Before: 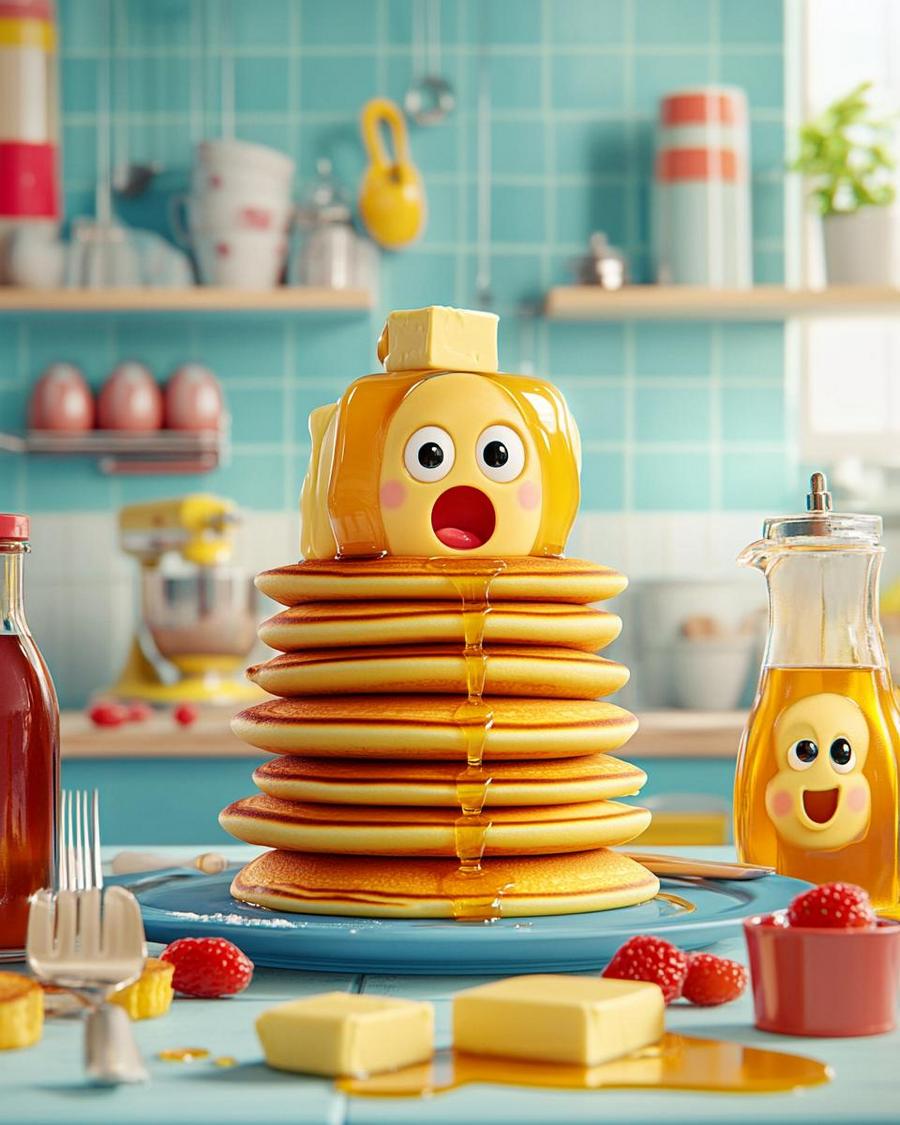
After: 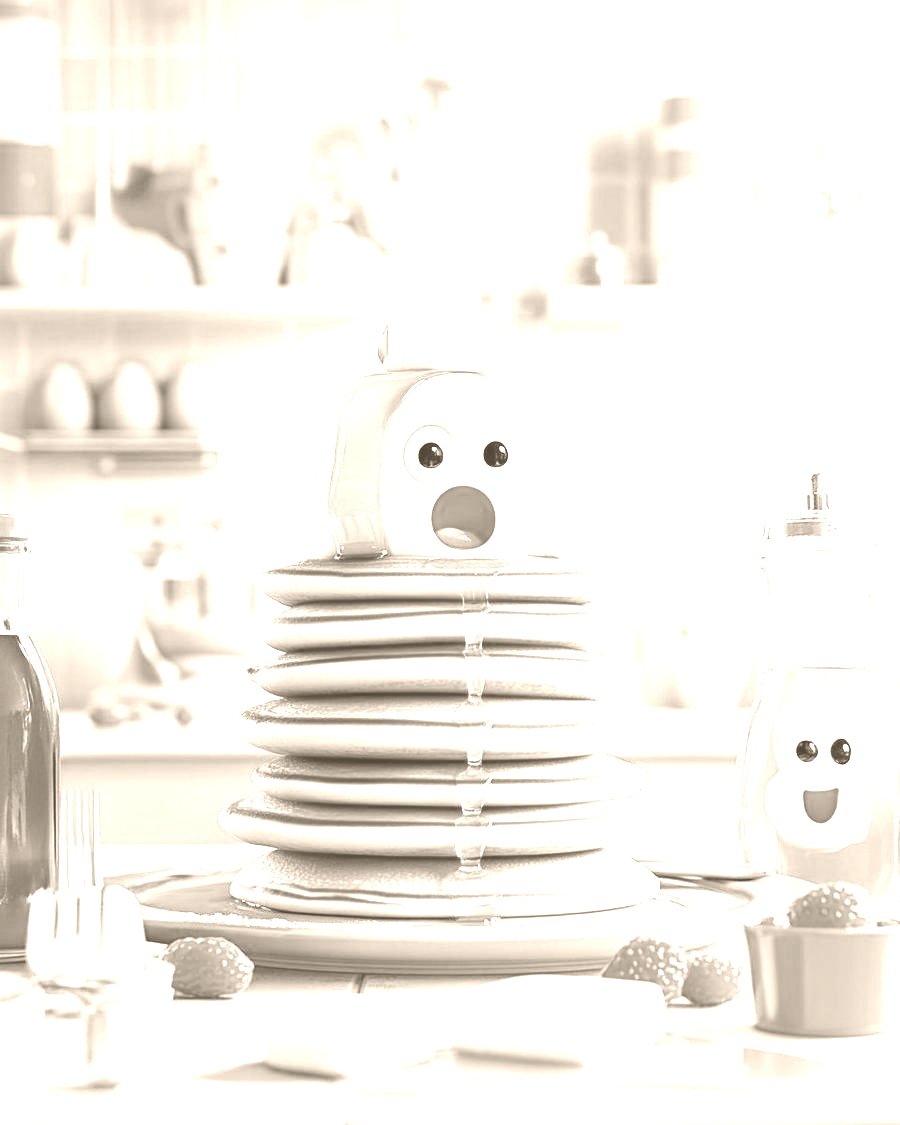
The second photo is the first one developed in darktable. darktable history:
colorize: hue 34.49°, saturation 35.33%, source mix 100%, version 1
exposure: exposure 0.74 EV, compensate highlight preservation false
